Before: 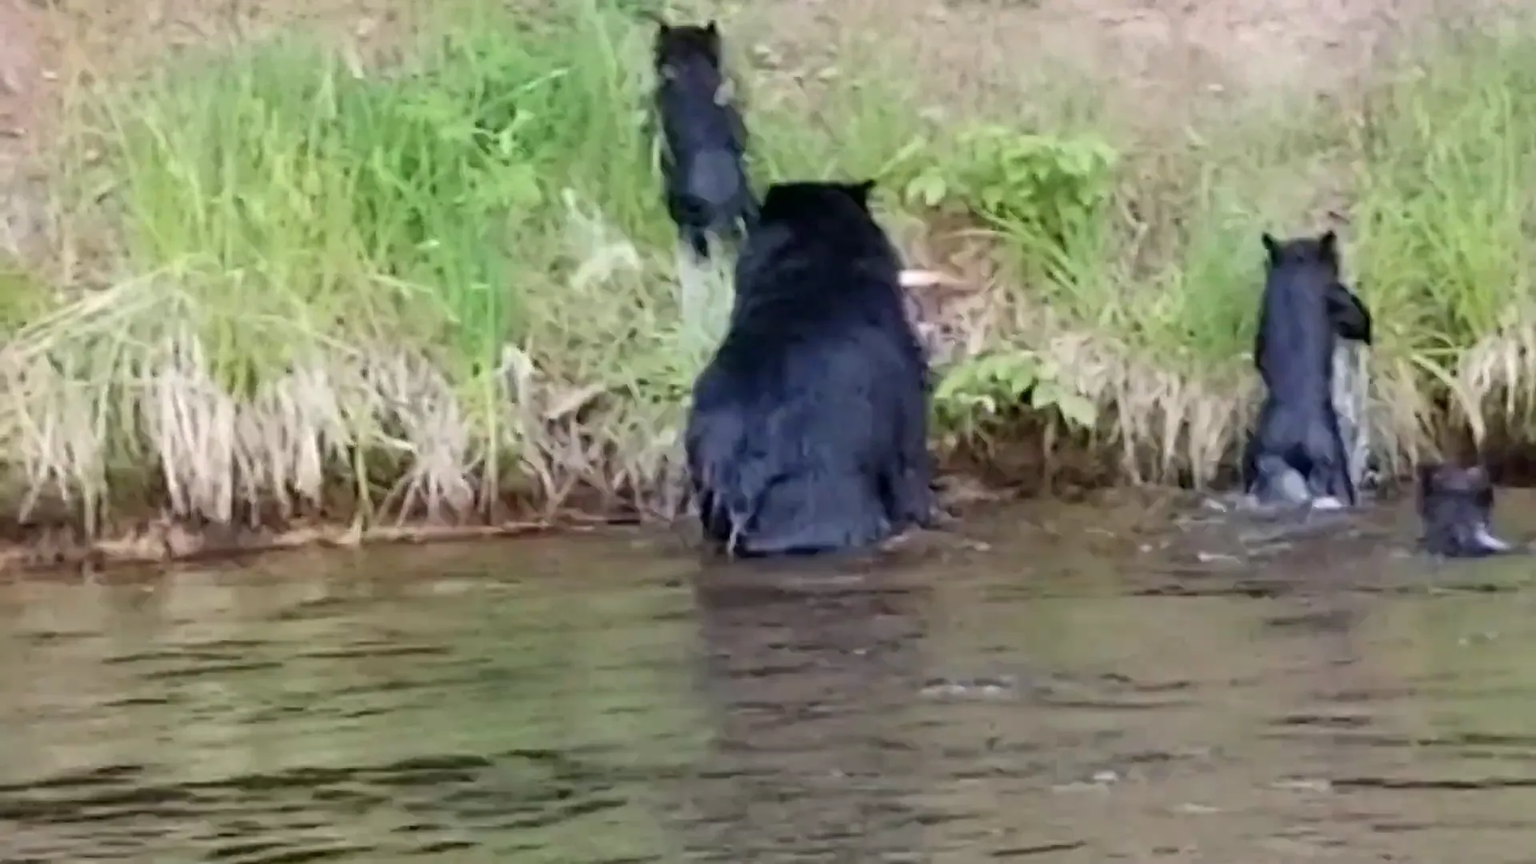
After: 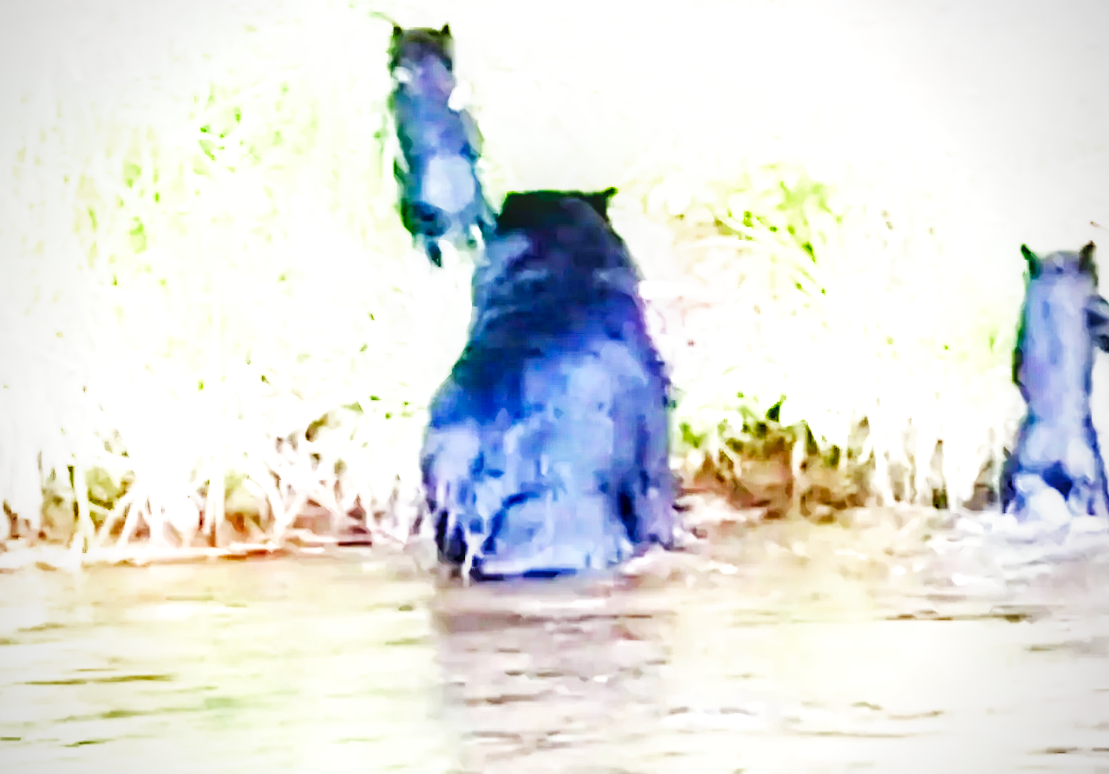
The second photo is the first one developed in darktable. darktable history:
base curve: curves: ch0 [(0, 0) (0.007, 0.004) (0.027, 0.03) (0.046, 0.07) (0.207, 0.54) (0.442, 0.872) (0.673, 0.972) (1, 1)], preserve colors none
vignetting: fall-off radius 60.92%
sharpen: radius 5.325, amount 0.312, threshold 26.433
crop: left 18.479%, right 12.2%, bottom 13.971%
white balance: red 0.978, blue 0.999
exposure: black level correction 0, exposure 1.741 EV, compensate exposure bias true, compensate highlight preservation false
color balance rgb: perceptual saturation grading › global saturation 20%, perceptual saturation grading › highlights -25%, perceptual saturation grading › shadows 50%
local contrast: on, module defaults
